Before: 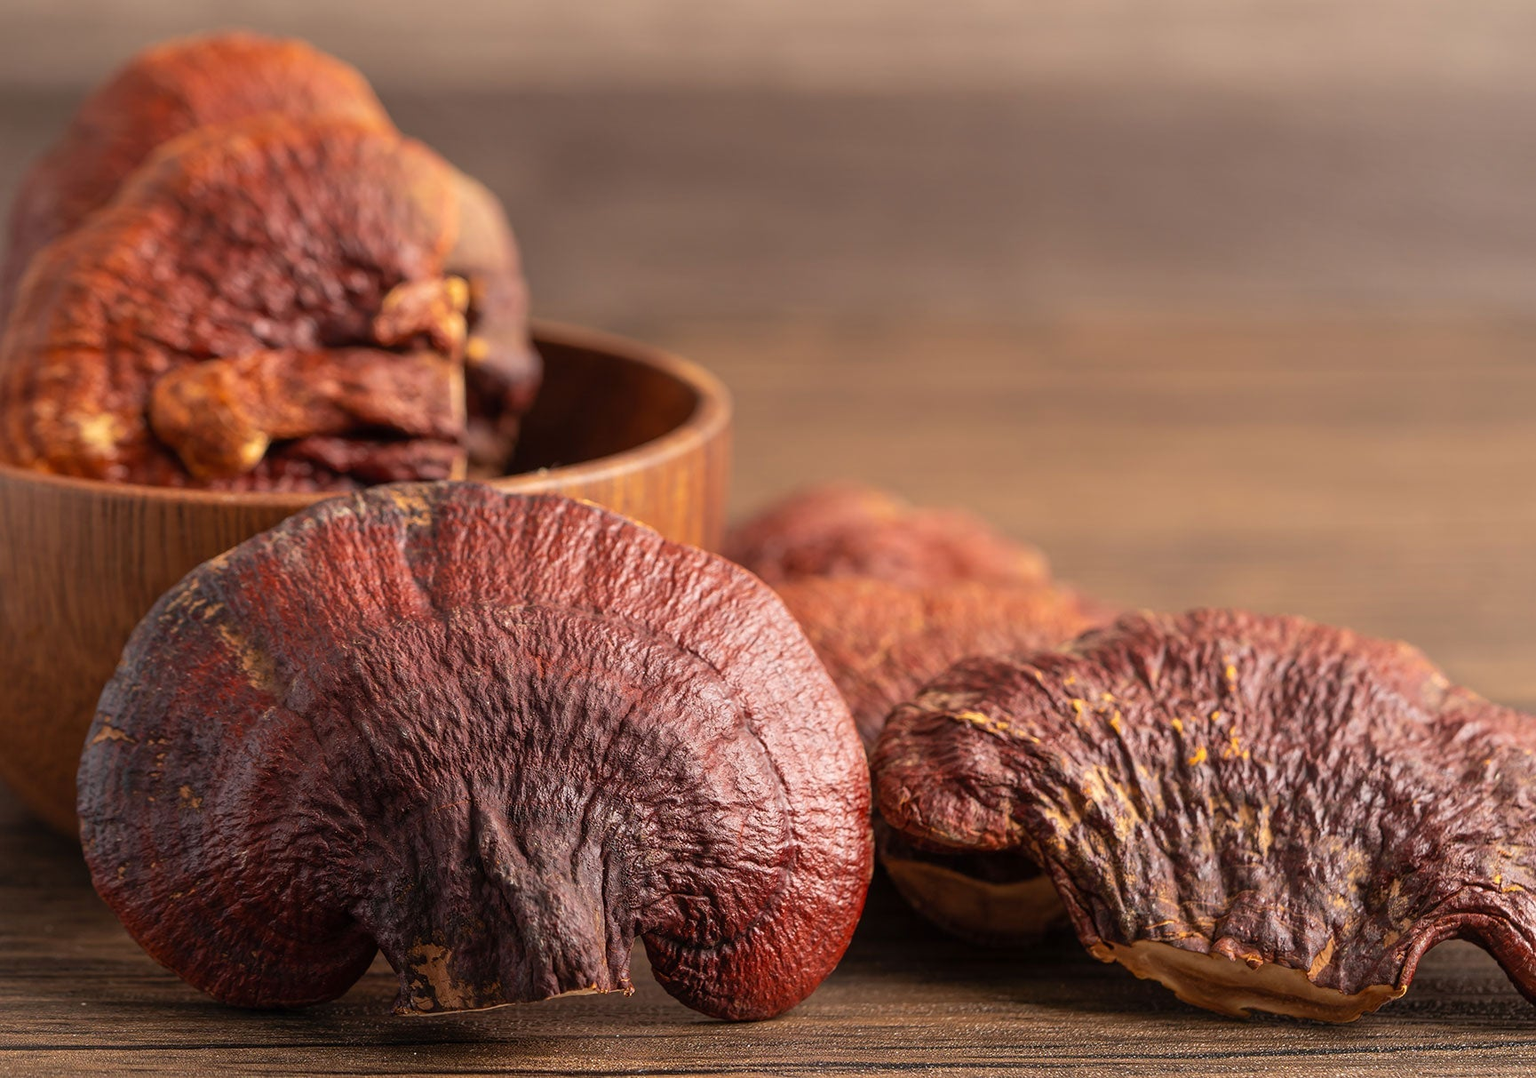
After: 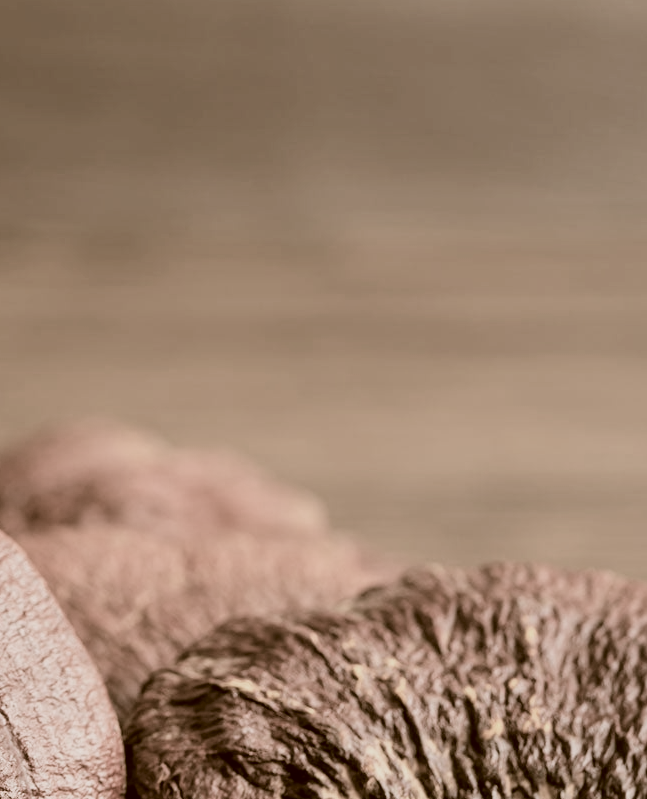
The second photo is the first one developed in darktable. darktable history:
filmic rgb: black relative exposure -5.06 EV, white relative exposure 3.96 EV, hardness 2.88, contrast 1.299, highlights saturation mix -30.04%, color science v4 (2020)
crop and rotate: left 49.466%, top 10.14%, right 13.099%, bottom 23.919%
color correction: highlights a* -0.411, highlights b* 0.172, shadows a* 4.73, shadows b* 20.18
